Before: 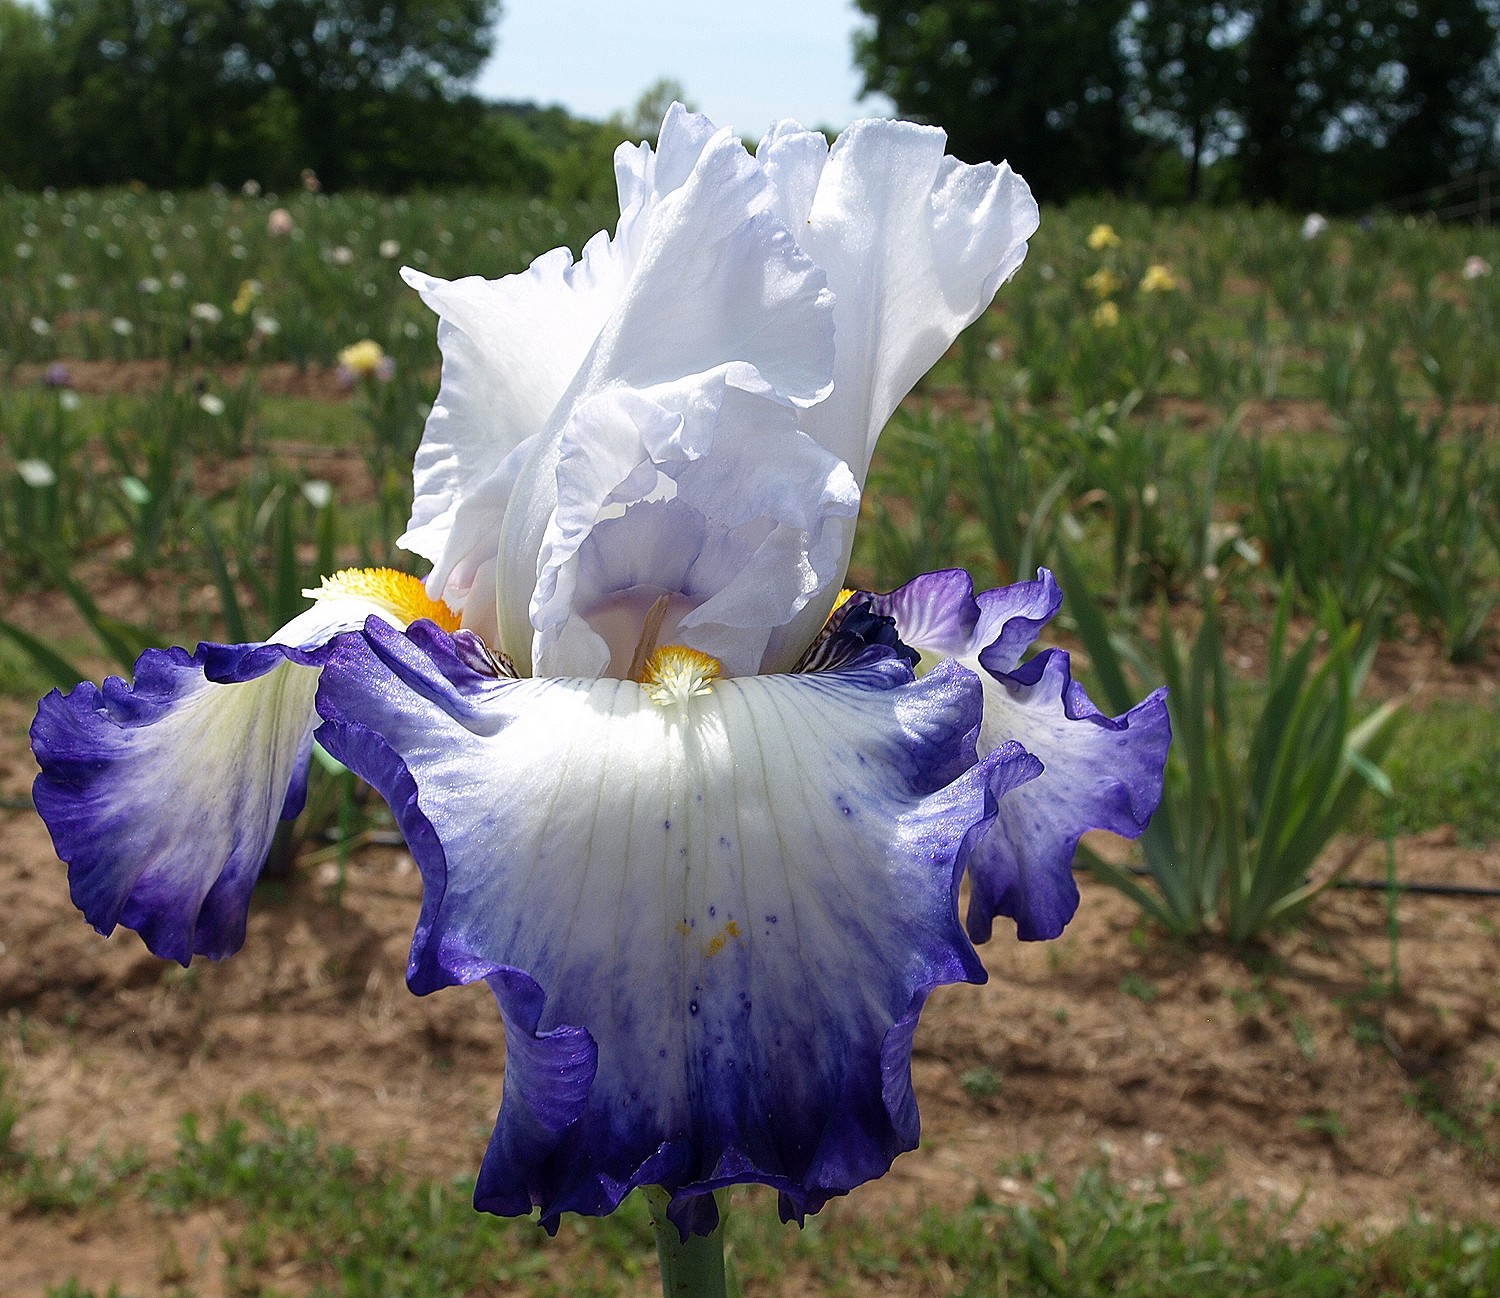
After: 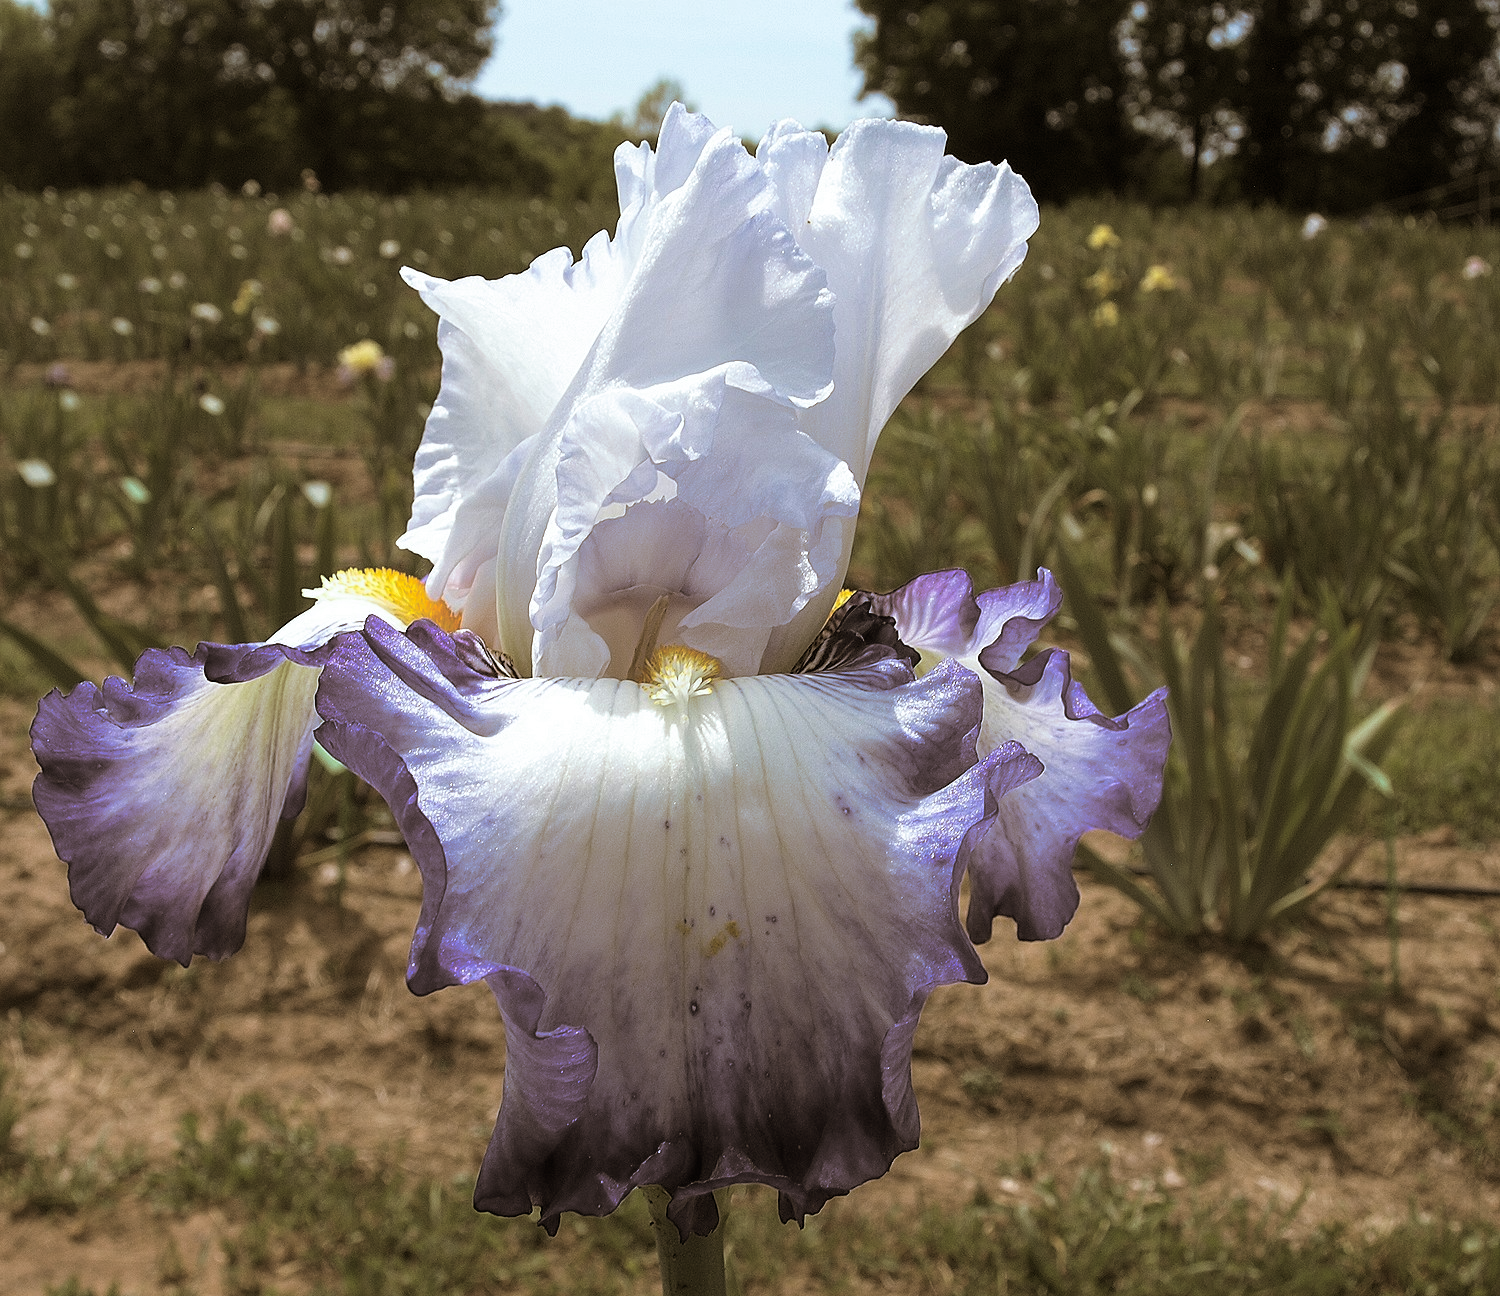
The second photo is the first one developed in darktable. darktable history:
split-toning: shadows › hue 37.98°, highlights › hue 185.58°, balance -55.261
crop: top 0.05%, bottom 0.098%
